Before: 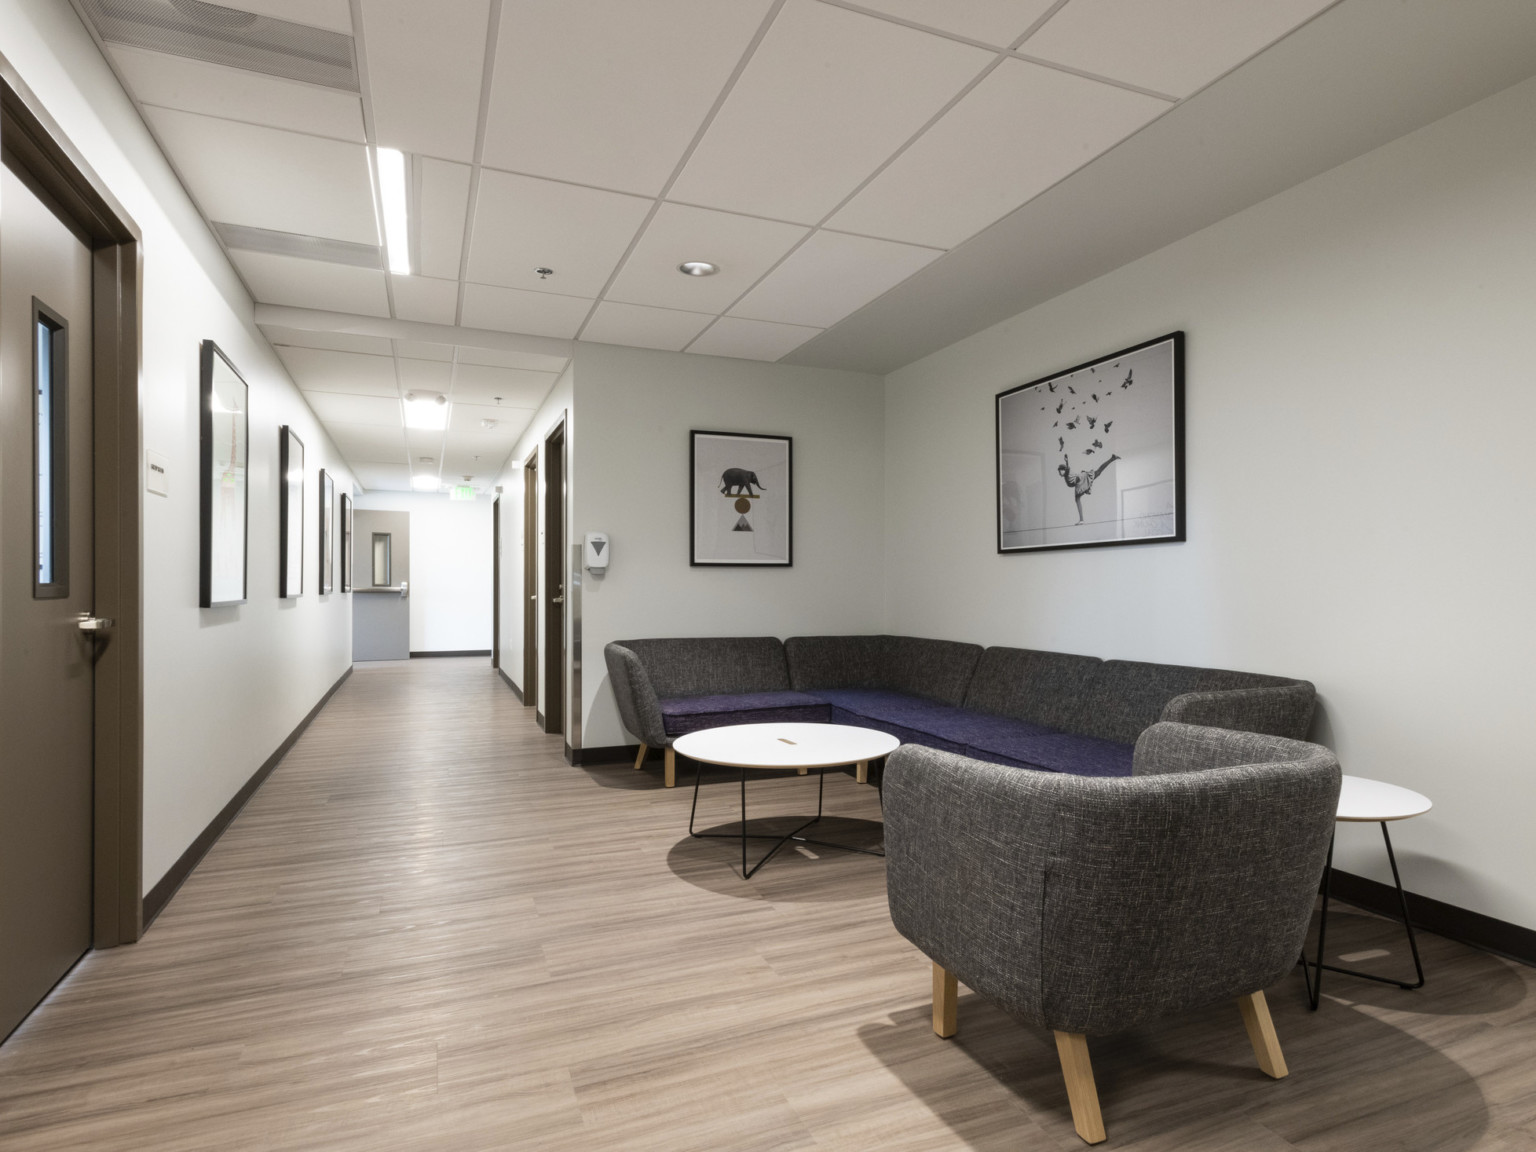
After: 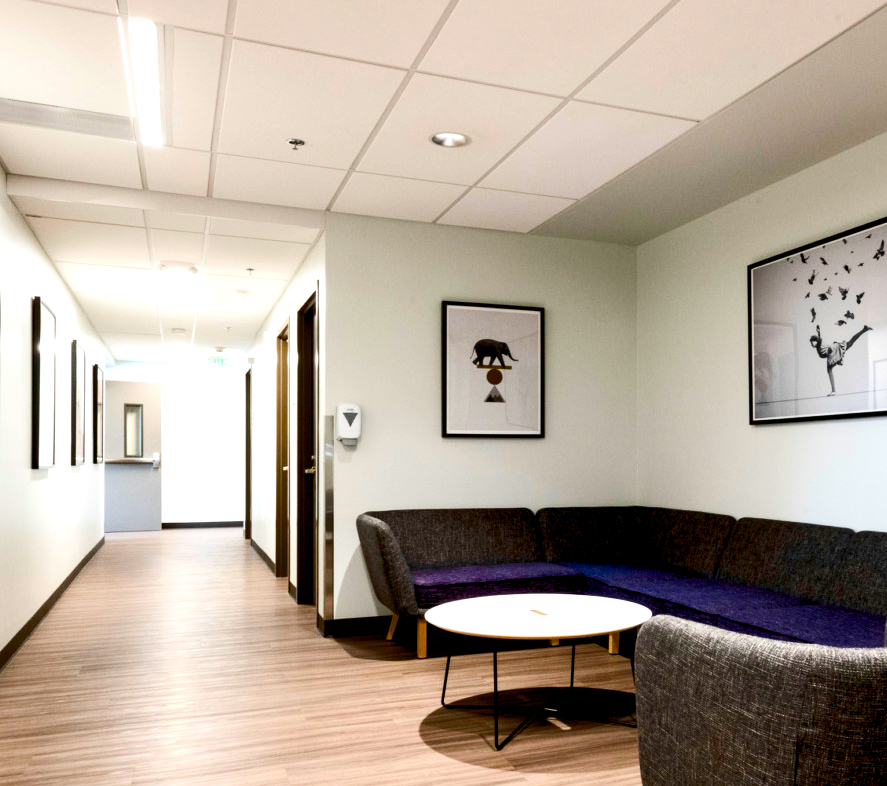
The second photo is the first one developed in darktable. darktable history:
color balance rgb: shadows lift › luminance -9.41%, highlights gain › luminance 17.6%, global offset › luminance -1.45%, perceptual saturation grading › highlights -17.77%, perceptual saturation grading › mid-tones 33.1%, perceptual saturation grading › shadows 50.52%, global vibrance 24.22%
tone equalizer: -8 EV -0.417 EV, -7 EV -0.389 EV, -6 EV -0.333 EV, -5 EV -0.222 EV, -3 EV 0.222 EV, -2 EV 0.333 EV, -1 EV 0.389 EV, +0 EV 0.417 EV, edges refinement/feathering 500, mask exposure compensation -1.57 EV, preserve details no
contrast brightness saturation: contrast 0.18, saturation 0.3
crop: left 16.202%, top 11.208%, right 26.045%, bottom 20.557%
